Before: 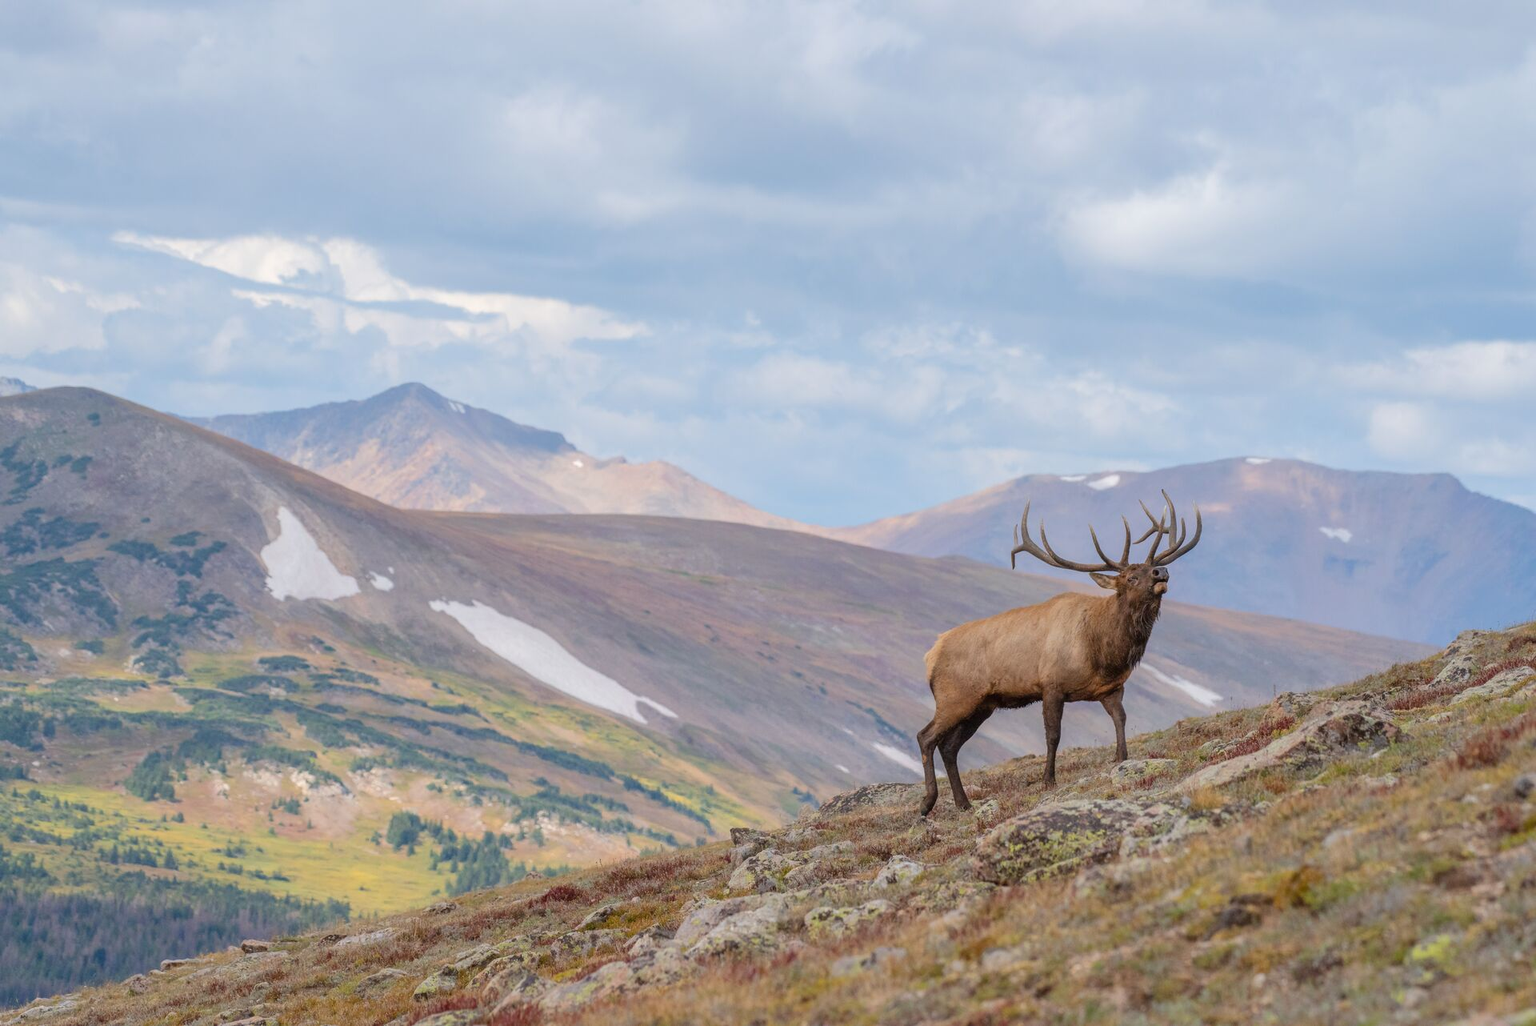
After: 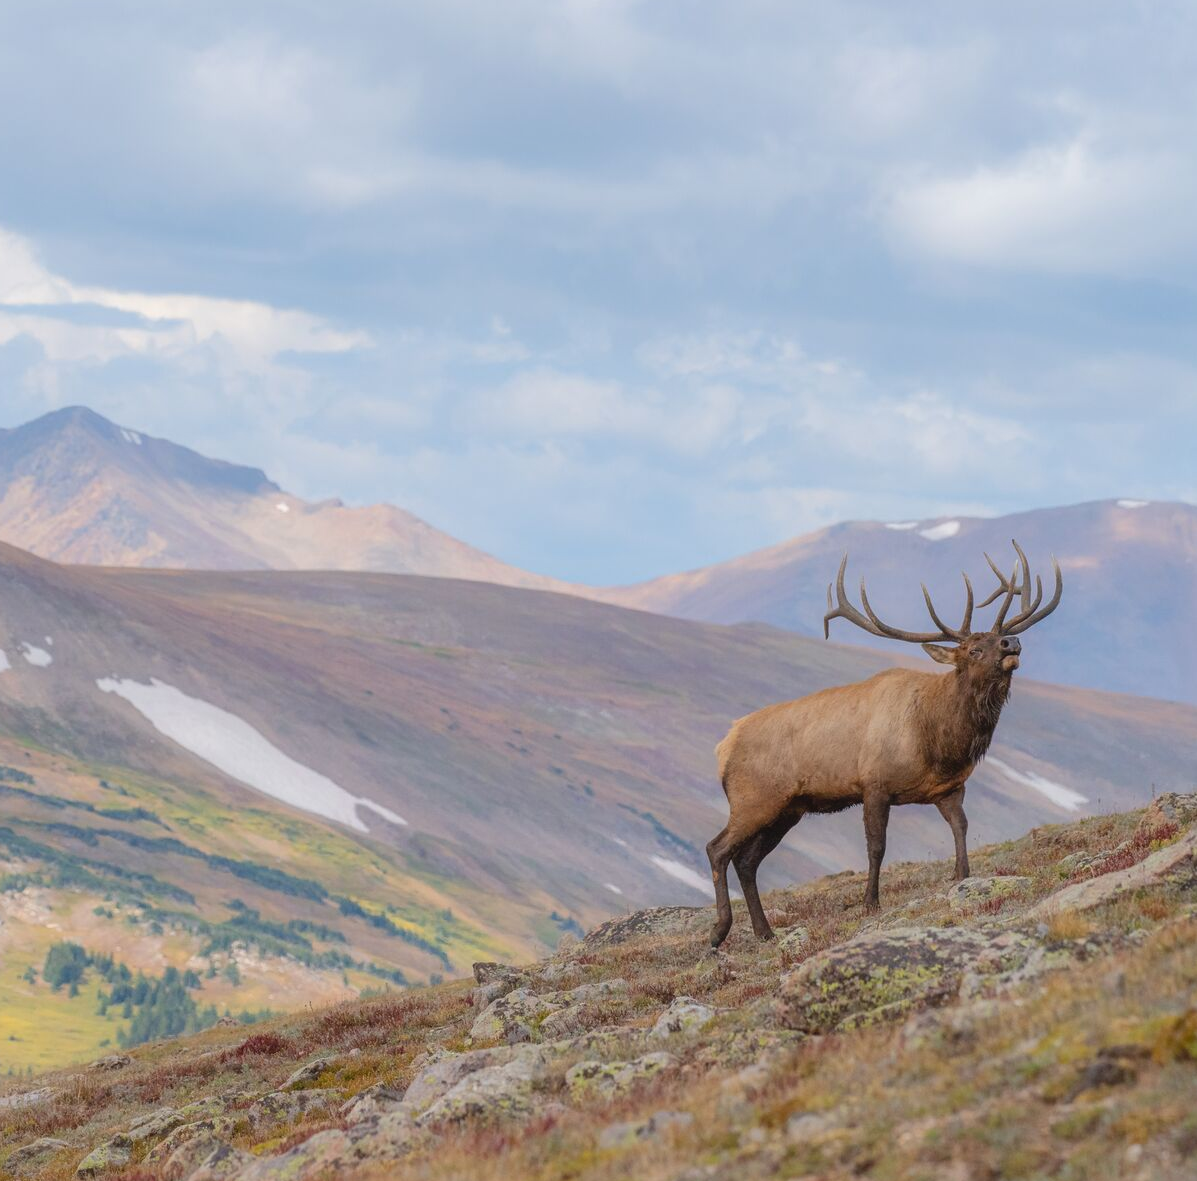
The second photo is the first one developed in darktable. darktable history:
contrast equalizer: y [[0.5, 0.488, 0.462, 0.461, 0.491, 0.5], [0.5 ×6], [0.5 ×6], [0 ×6], [0 ×6]]
crop and rotate: left 22.918%, top 5.629%, right 14.711%, bottom 2.247%
